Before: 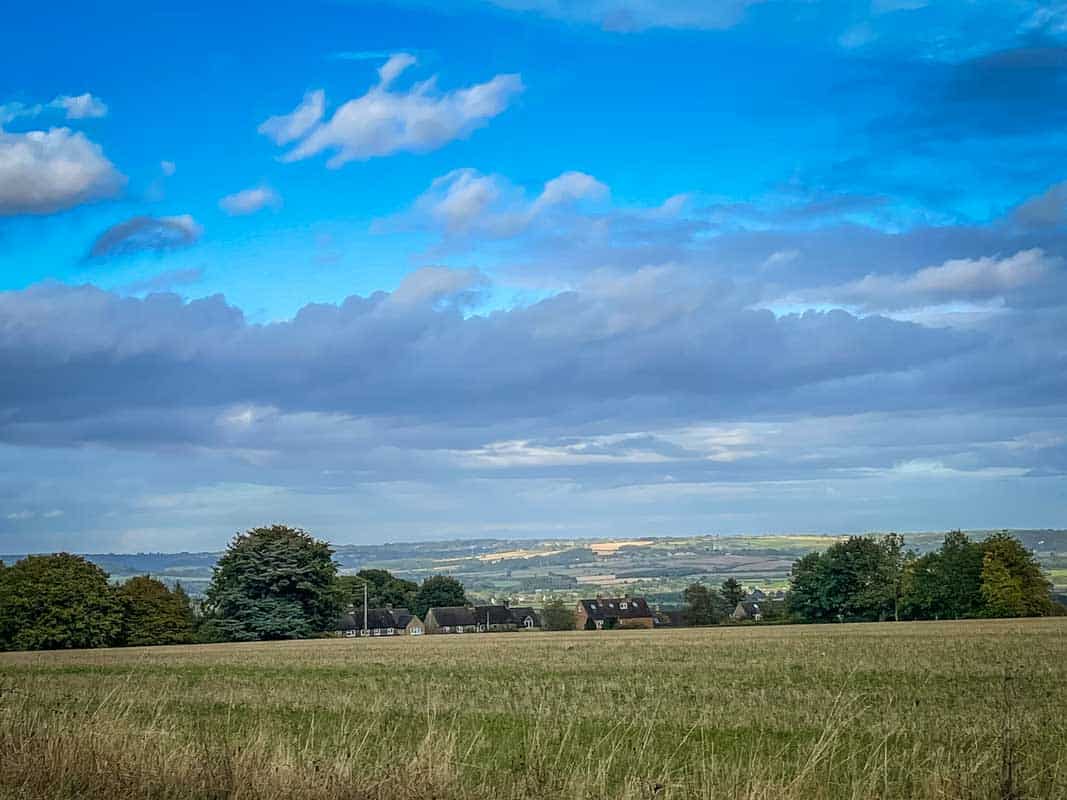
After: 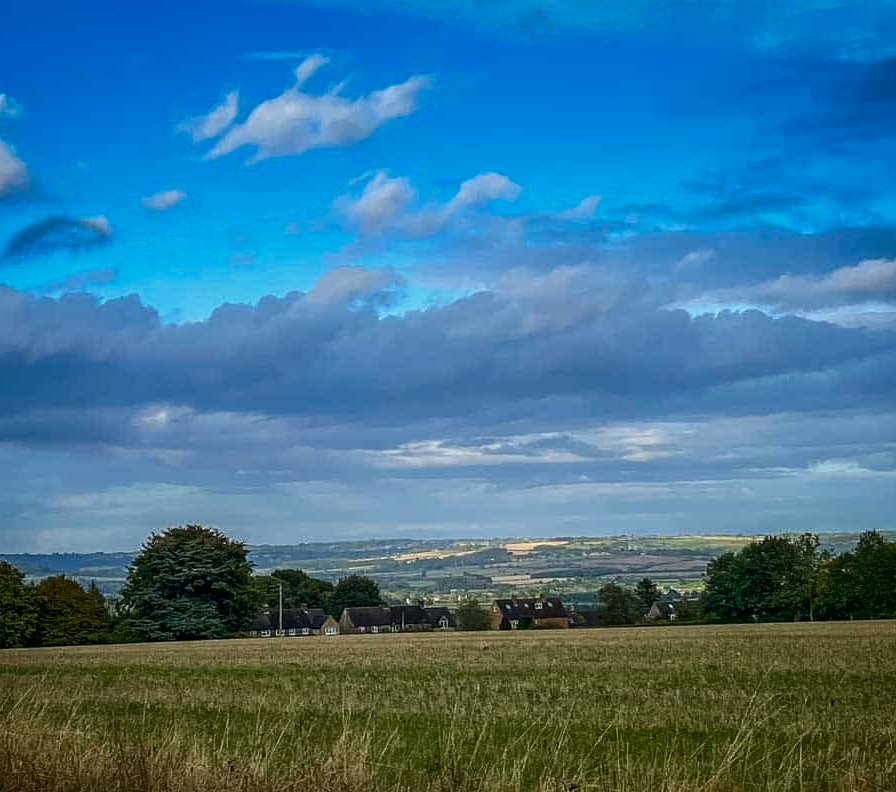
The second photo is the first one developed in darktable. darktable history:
crop: left 8.026%, right 7.374%
contrast brightness saturation: brightness -0.2, saturation 0.08
